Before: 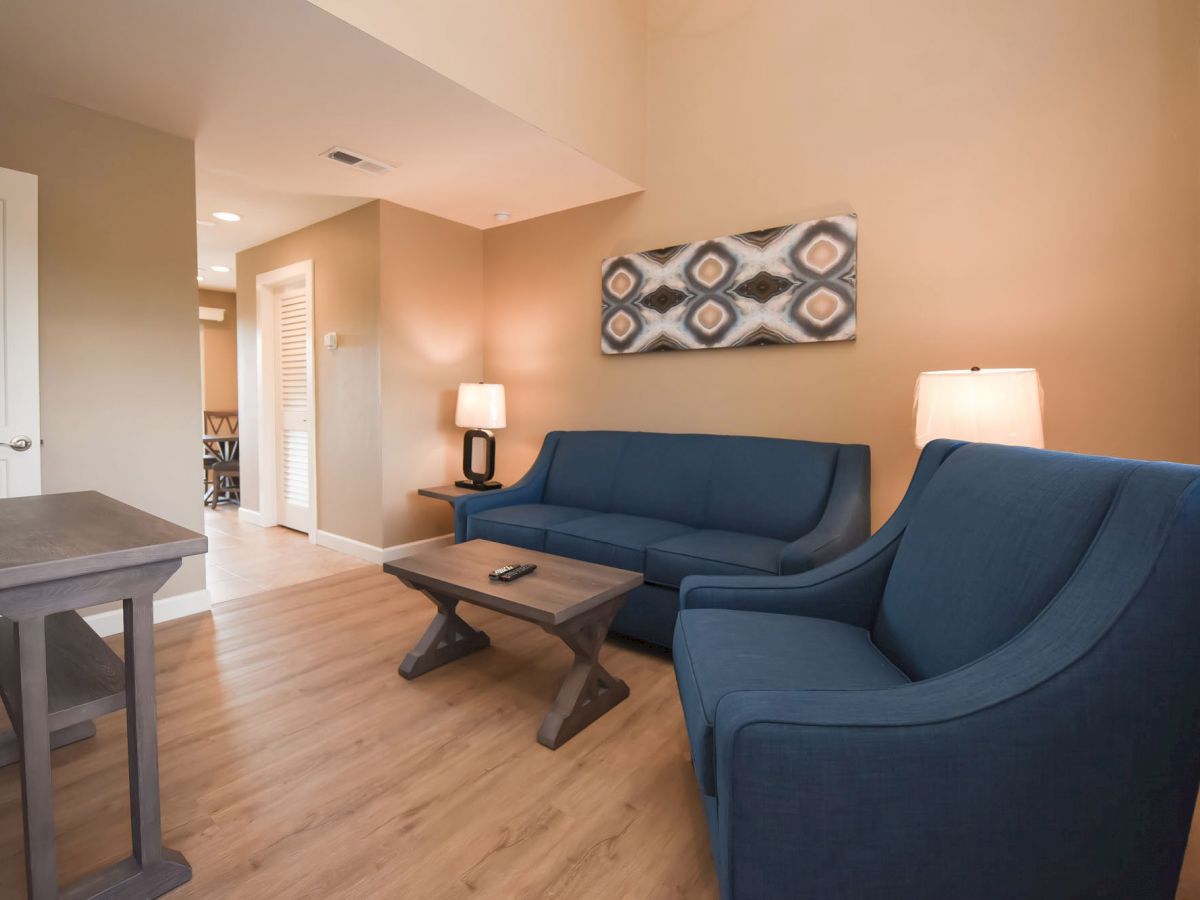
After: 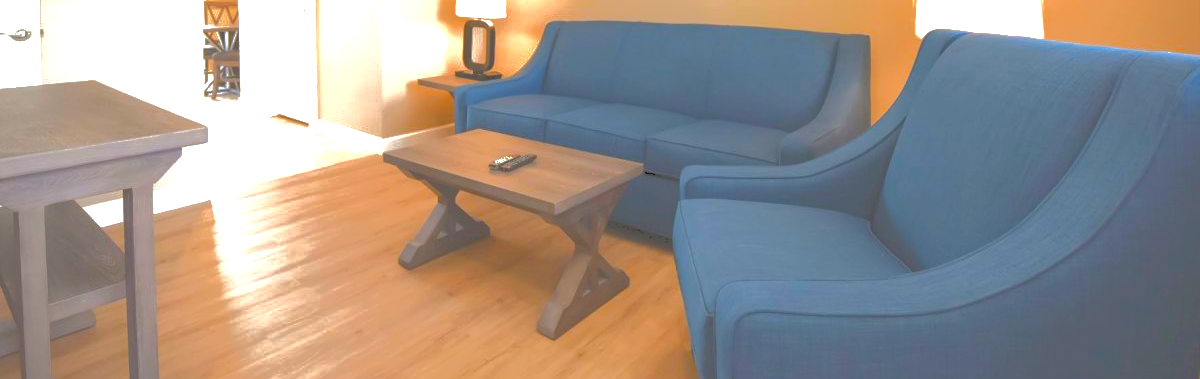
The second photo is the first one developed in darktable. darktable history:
color correction: highlights a* -2.55, highlights b* 2.28
crop: top 45.641%, bottom 12.205%
exposure: compensate exposure bias true, compensate highlight preservation false
tone equalizer: -8 EV -0.723 EV, -7 EV -0.709 EV, -6 EV -0.628 EV, -5 EV -0.417 EV, -3 EV 0.391 EV, -2 EV 0.6 EV, -1 EV 0.688 EV, +0 EV 0.739 EV
local contrast: highlights 106%, shadows 103%, detail 120%, midtone range 0.2
tone curve: curves: ch0 [(0, 0) (0.003, 0.322) (0.011, 0.327) (0.025, 0.345) (0.044, 0.365) (0.069, 0.378) (0.1, 0.391) (0.136, 0.403) (0.177, 0.412) (0.224, 0.429) (0.277, 0.448) (0.335, 0.474) (0.399, 0.503) (0.468, 0.537) (0.543, 0.57) (0.623, 0.61) (0.709, 0.653) (0.801, 0.699) (0.898, 0.75) (1, 1)], color space Lab, independent channels, preserve colors none
color balance rgb: perceptual saturation grading › global saturation 19.742%, perceptual brilliance grading › global brilliance 10.204%, perceptual brilliance grading › shadows 14.794%
